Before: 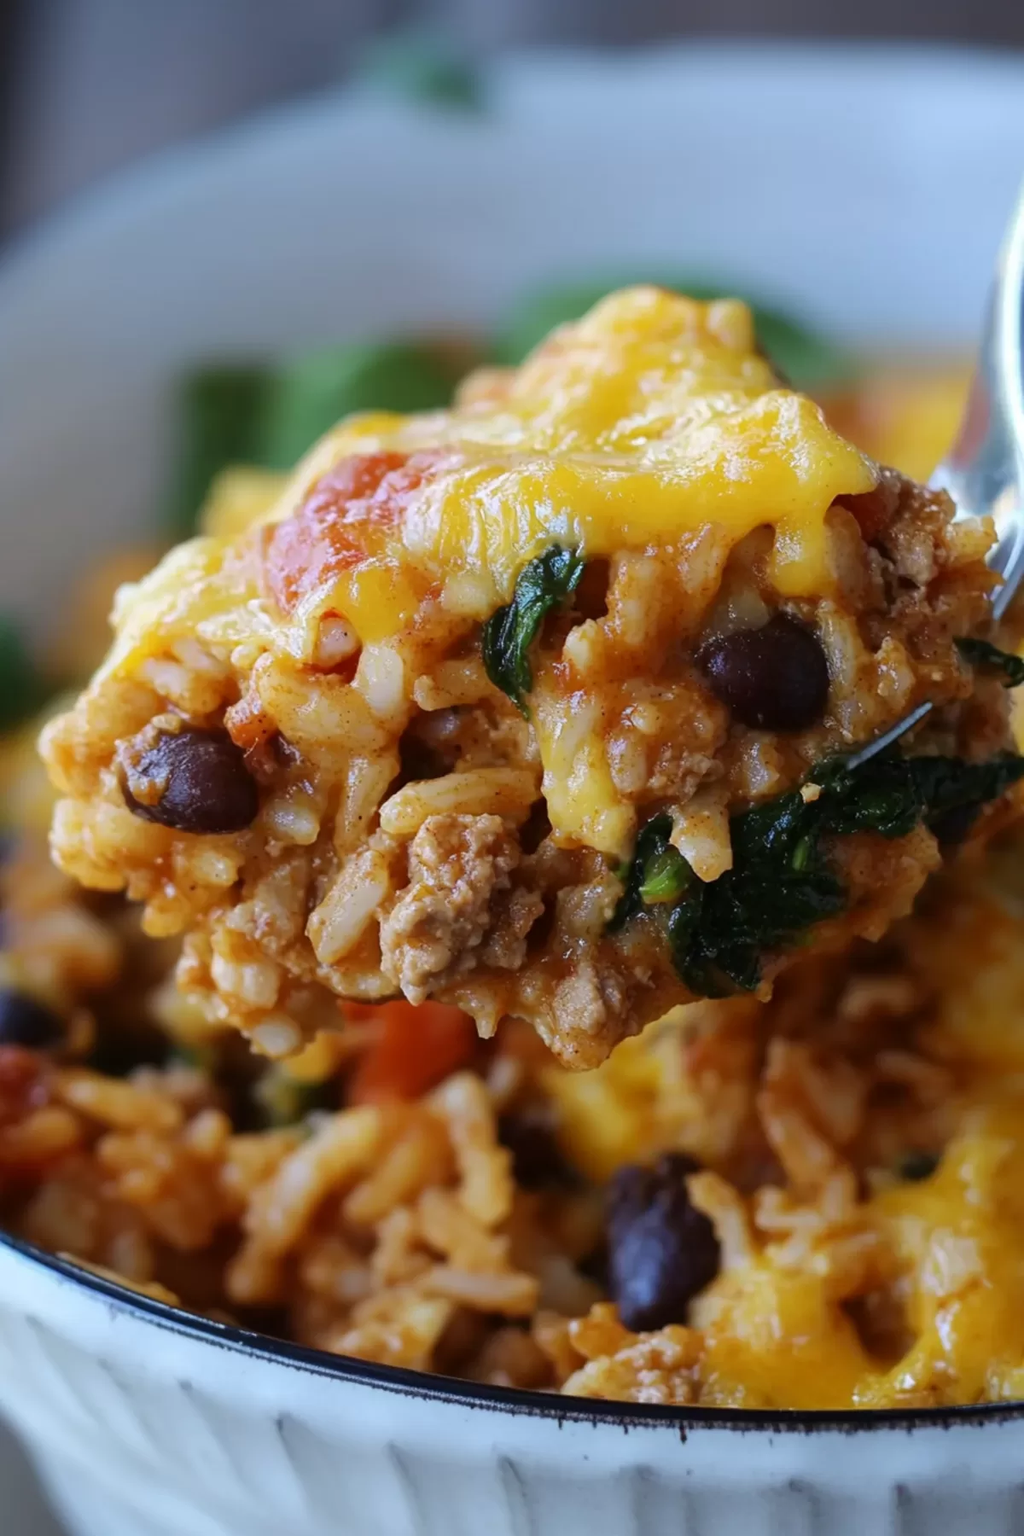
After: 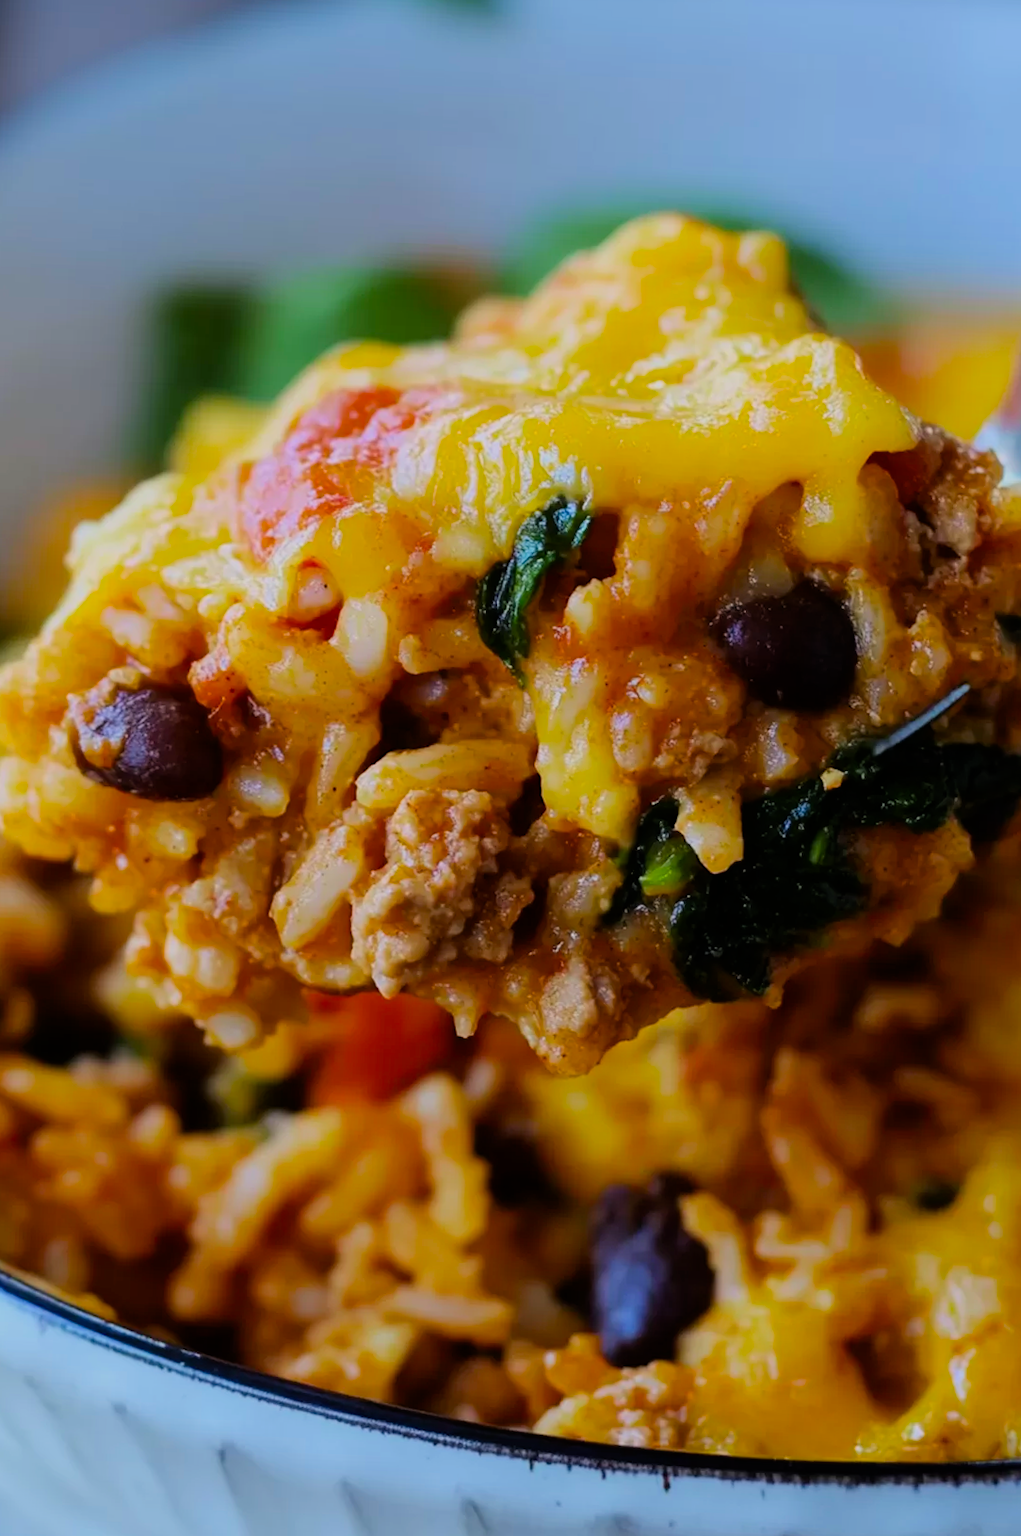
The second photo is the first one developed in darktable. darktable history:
color balance rgb: power › hue 206.93°, perceptual saturation grading › global saturation 19.76%, global vibrance 20%
contrast brightness saturation: contrast 0.035, saturation 0.152
filmic rgb: black relative exposure -7.65 EV, white relative exposure 4.56 EV, threshold 2.96 EV, hardness 3.61, color science v6 (2022), enable highlight reconstruction true
crop and rotate: angle -2.03°, left 3.164%, top 4.049%, right 1.603%, bottom 0.529%
